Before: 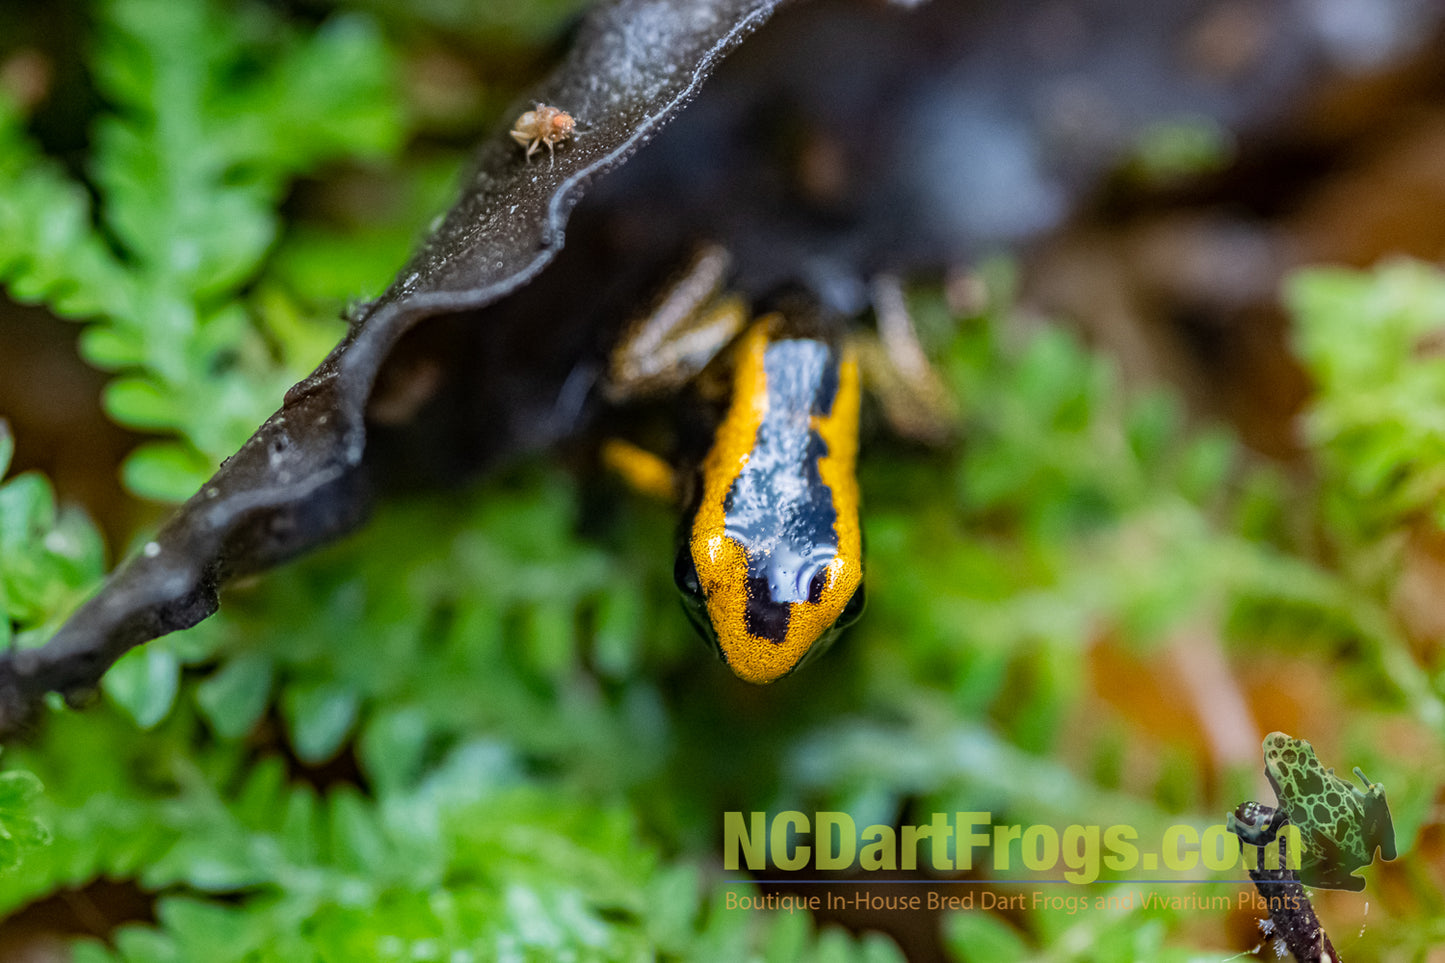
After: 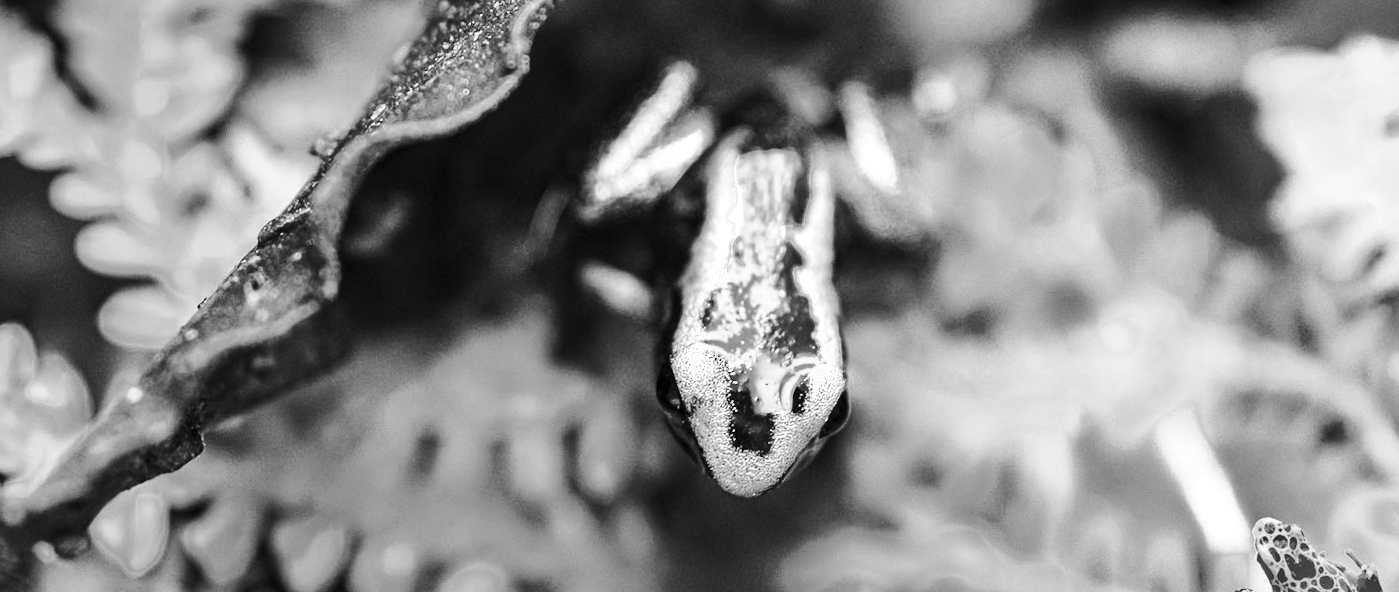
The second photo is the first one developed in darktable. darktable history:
color zones: curves: ch0 [(0.002, 0.593) (0.143, 0.417) (0.285, 0.541) (0.455, 0.289) (0.608, 0.327) (0.727, 0.283) (0.869, 0.571) (1, 0.603)]; ch1 [(0, 0) (0.143, 0) (0.286, 0) (0.429, 0) (0.571, 0) (0.714, 0) (0.857, 0)]
tone equalizer: on, module defaults
rotate and perspective: rotation -3°, crop left 0.031, crop right 0.968, crop top 0.07, crop bottom 0.93
base curve: curves: ch0 [(0, 0) (0.032, 0.037) (0.105, 0.228) (0.435, 0.76) (0.856, 0.983) (1, 1)], preserve colors none
crop: top 16.727%, bottom 16.727%
color calibration: output R [1.107, -0.012, -0.003, 0], output B [0, 0, 1.308, 0], illuminant custom, x 0.389, y 0.387, temperature 3838.64 K
shadows and highlights: shadows 43.71, white point adjustment -1.46, soften with gaussian
contrast brightness saturation: contrast 0.2, brightness 0.15, saturation 0.14
